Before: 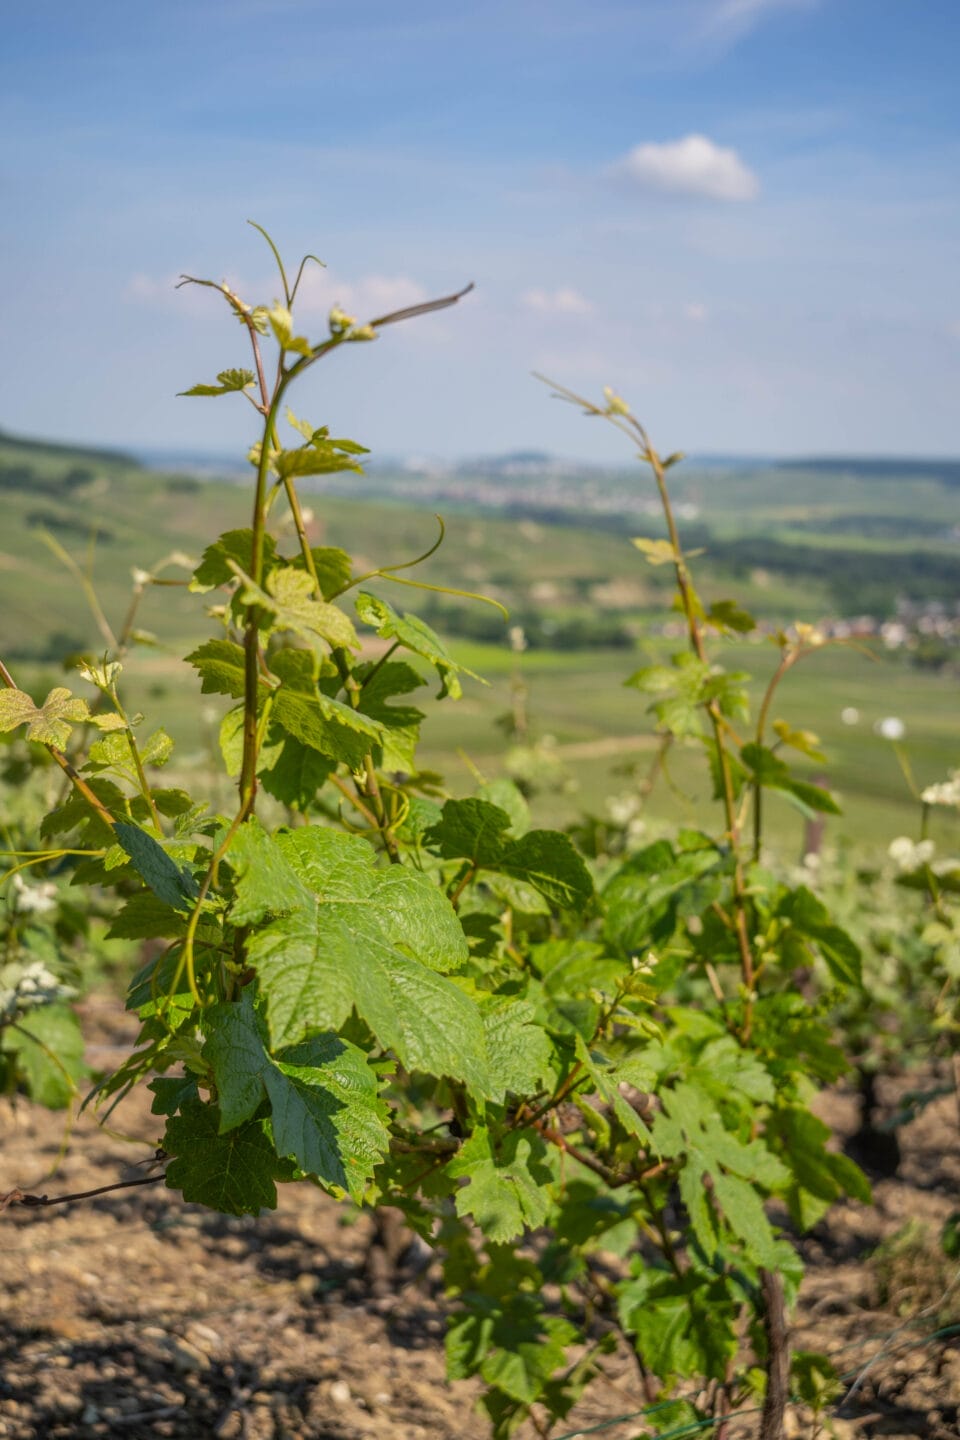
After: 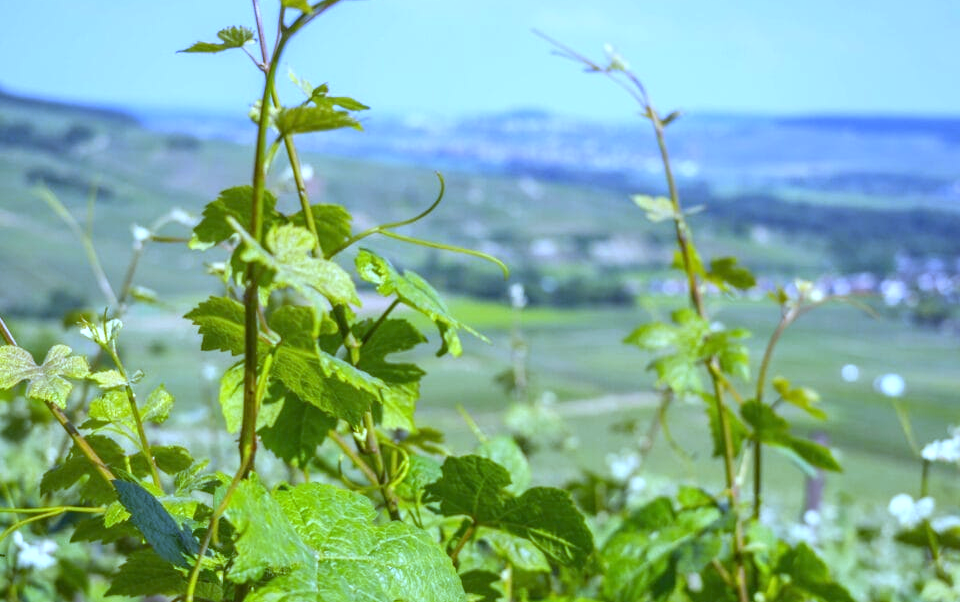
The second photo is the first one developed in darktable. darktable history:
exposure: black level correction 0, exposure 0.7 EV, compensate highlight preservation false
white balance: red 0.766, blue 1.537
crop and rotate: top 23.84%, bottom 34.294%
